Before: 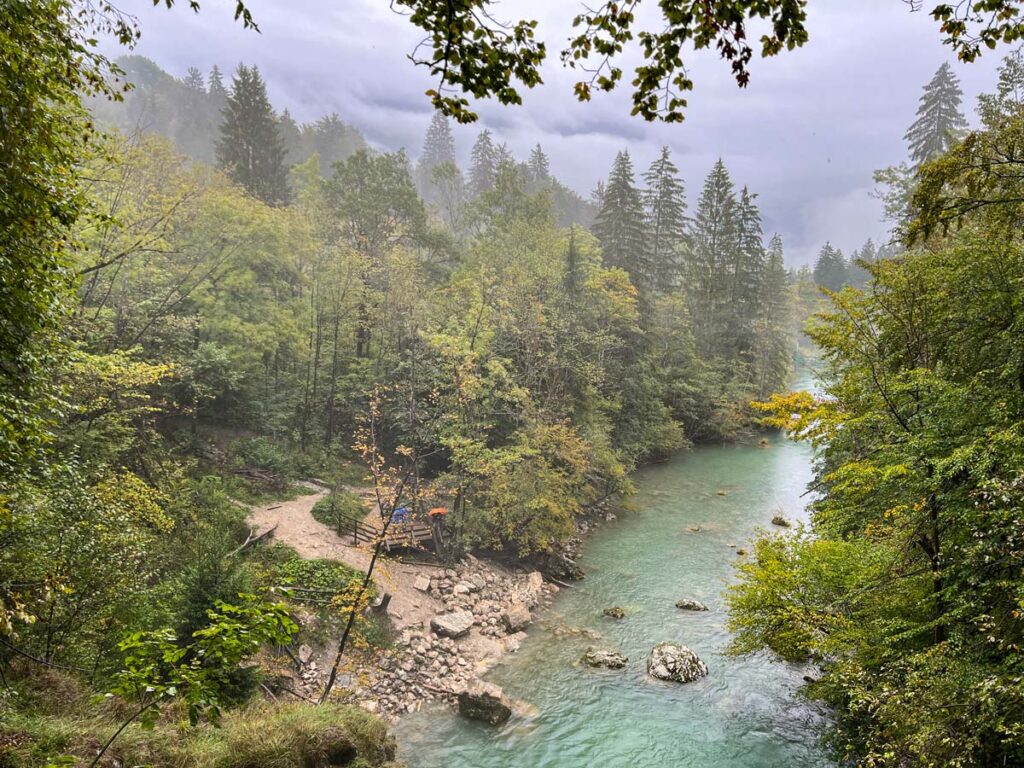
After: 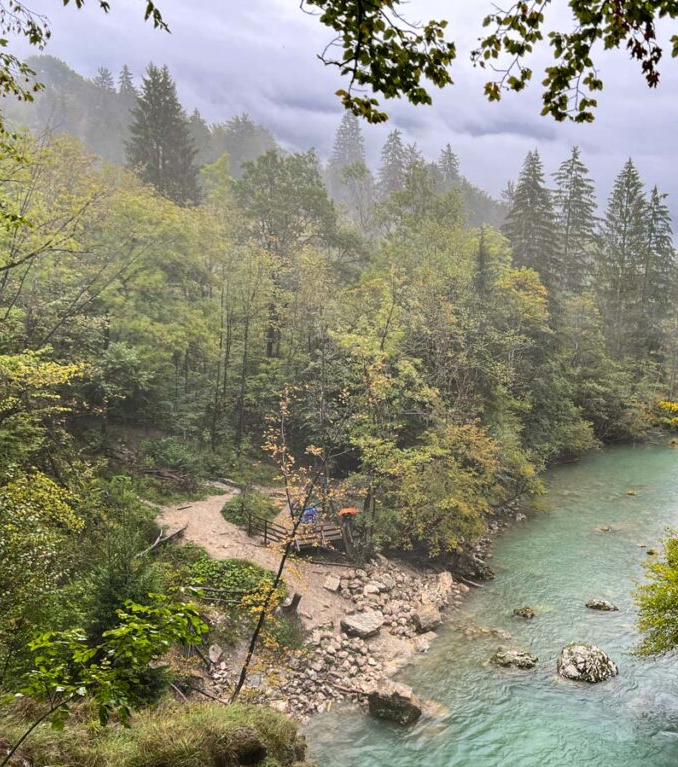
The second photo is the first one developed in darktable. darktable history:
color correction: highlights a* -0.128, highlights b* 0.13
contrast brightness saturation: contrast 0.054
crop and rotate: left 8.868%, right 24.899%
